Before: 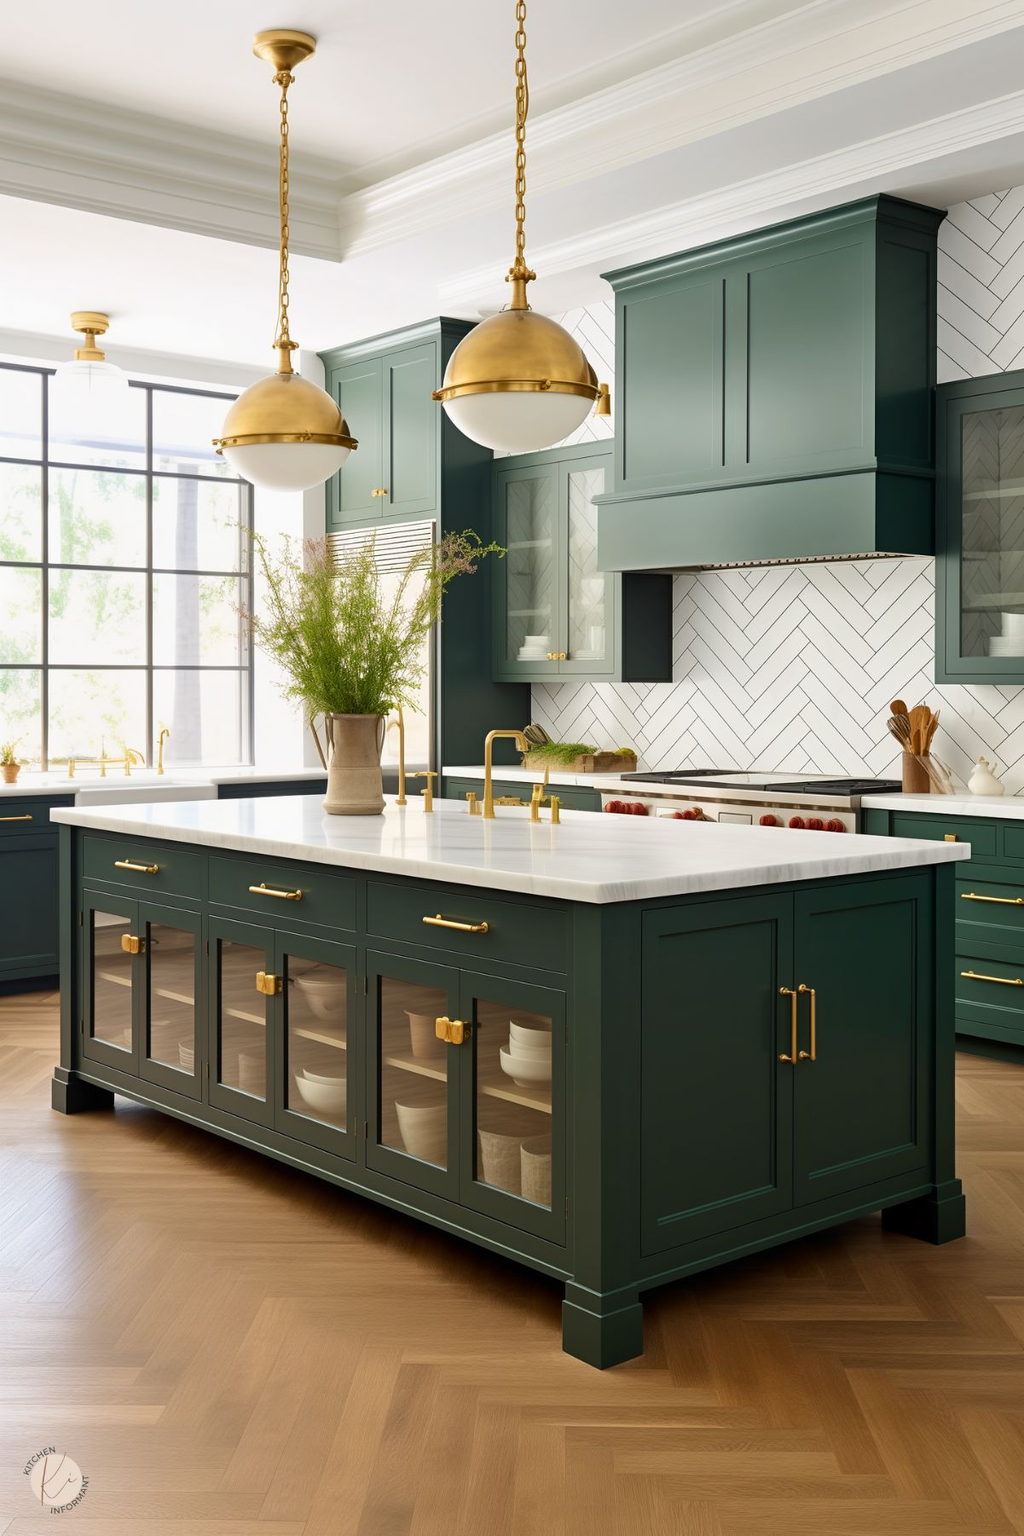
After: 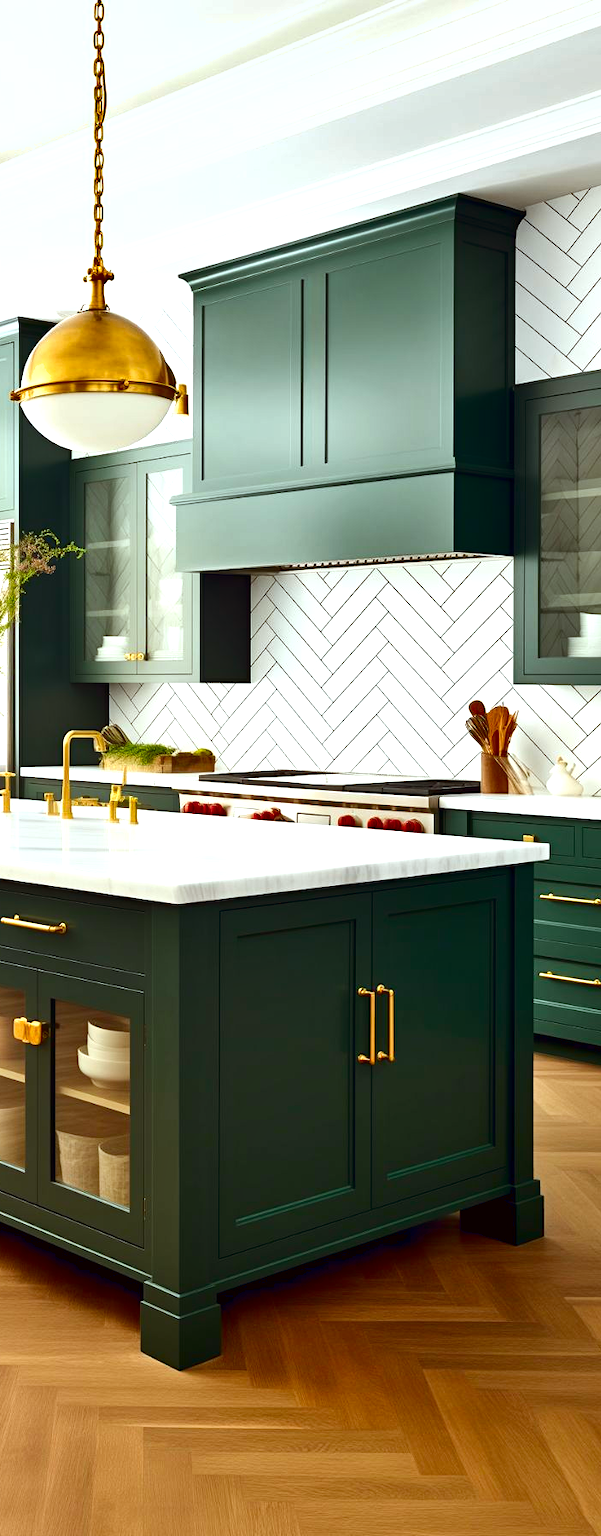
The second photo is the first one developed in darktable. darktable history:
crop: left 41.272%
color balance rgb: global offset › chroma 0.066%, global offset › hue 253.71°, perceptual saturation grading › global saturation 0.817%, contrast -9.509%
shadows and highlights: shadows 47.3, highlights -41.34, highlights color adjustment 78.58%, soften with gaussian
color zones: curves: ch1 [(0, 0.523) (0.143, 0.545) (0.286, 0.52) (0.429, 0.506) (0.571, 0.503) (0.714, 0.503) (0.857, 0.508) (1, 0.523)]
exposure: black level correction 0.001, exposure 1.044 EV, compensate exposure bias true, compensate highlight preservation false
color correction: highlights a* -5.09, highlights b* -4.08, shadows a* 3.86, shadows b* 4.21
contrast brightness saturation: contrast 0.128, brightness -0.229, saturation 0.14
